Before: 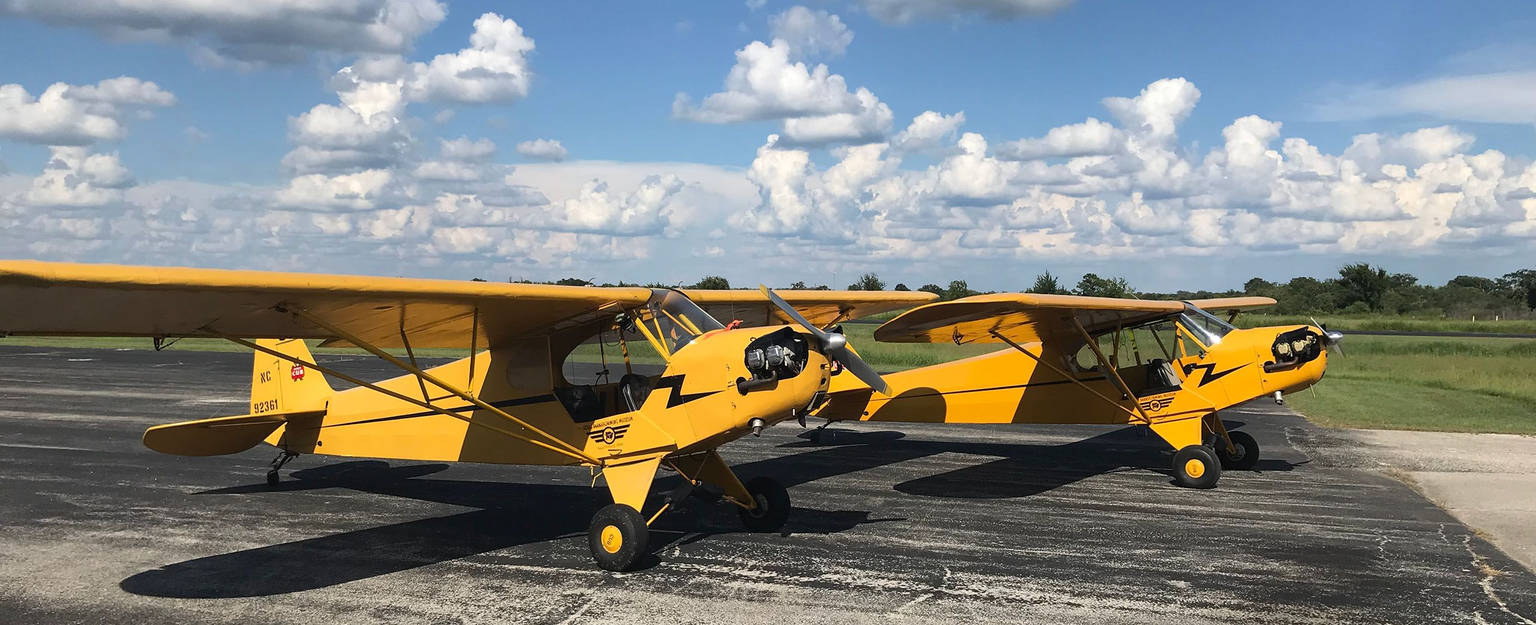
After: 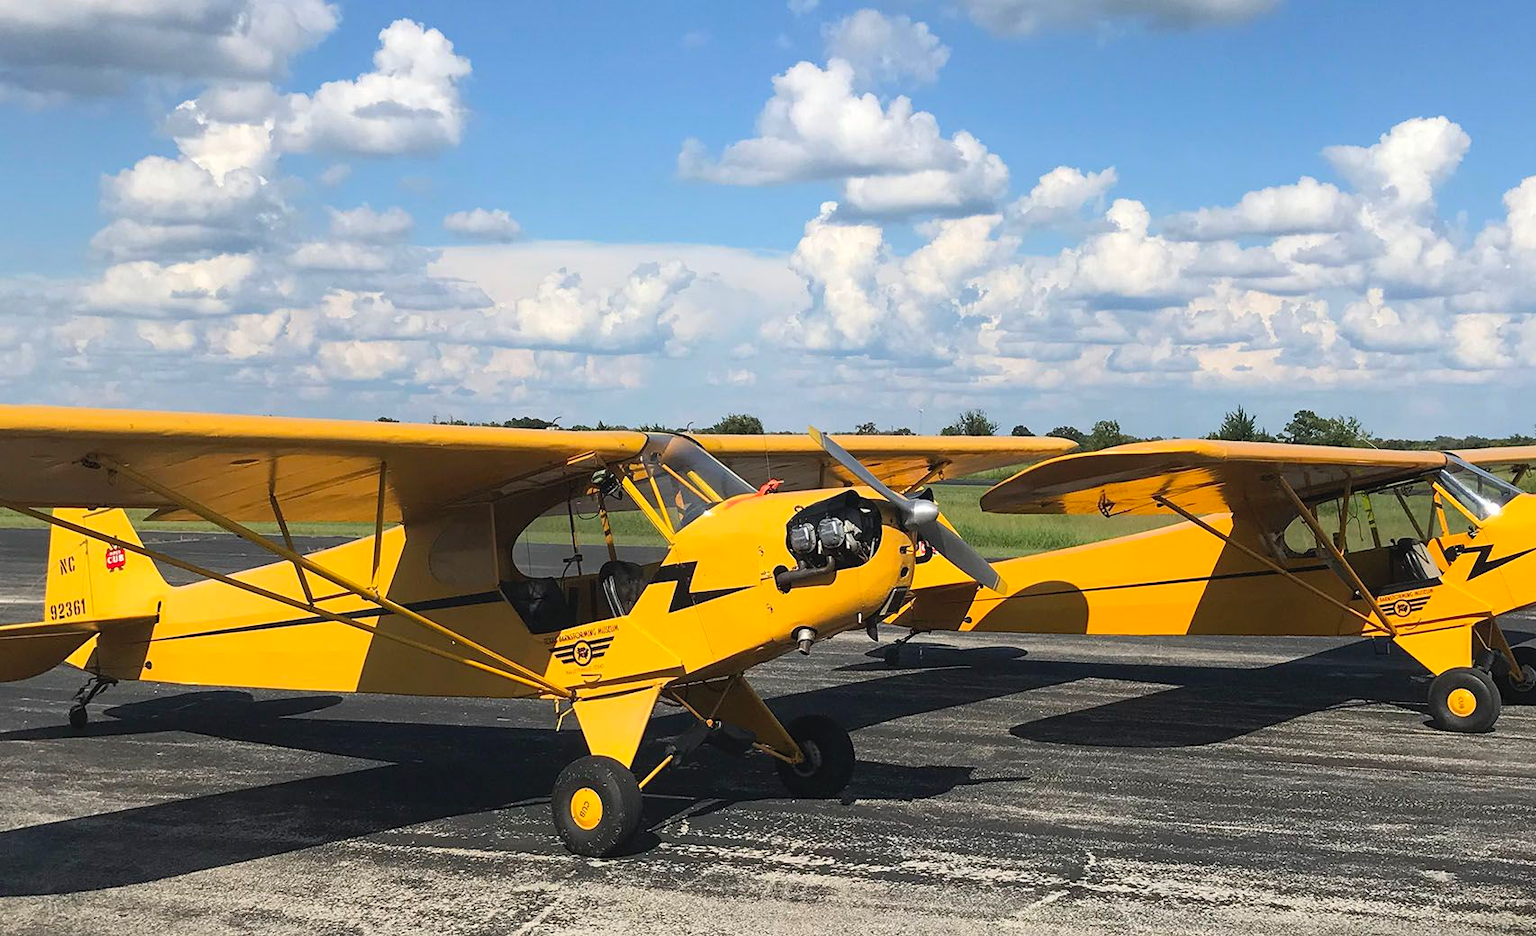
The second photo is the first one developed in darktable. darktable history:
contrast brightness saturation: brightness 0.09, saturation 0.19
crop and rotate: left 14.385%, right 18.948%
